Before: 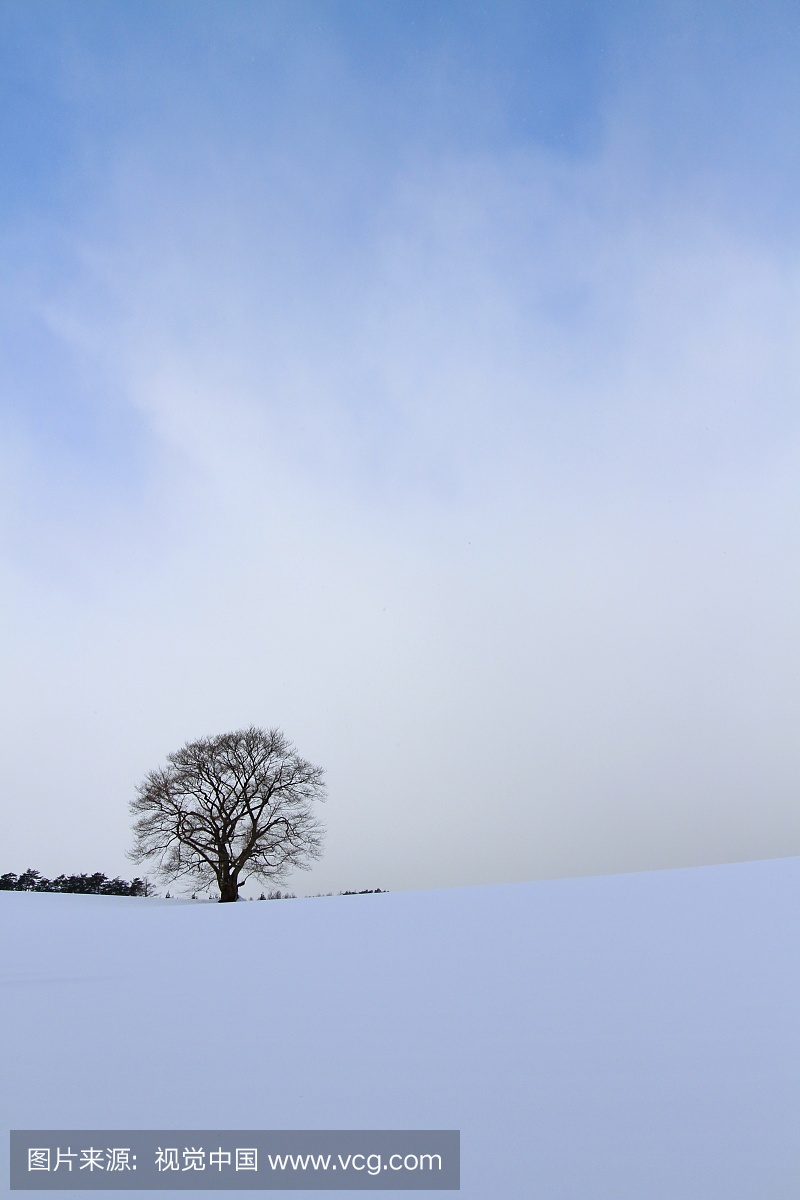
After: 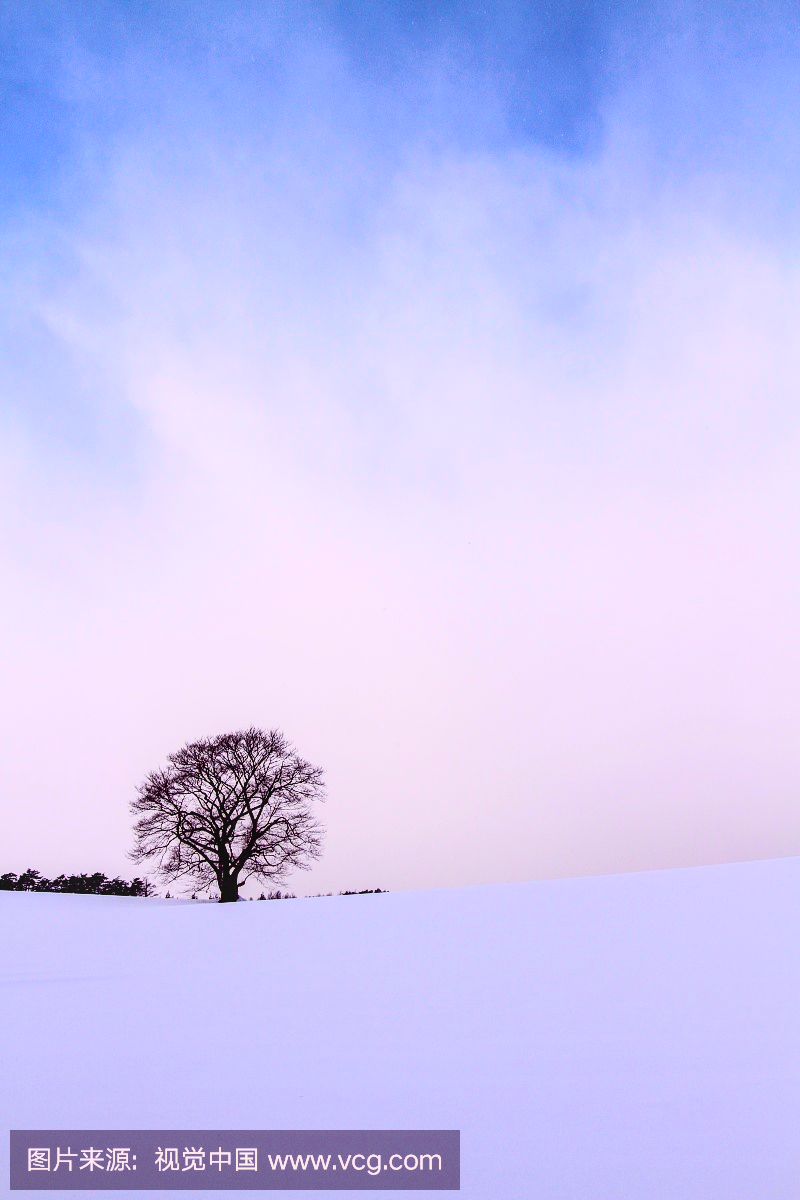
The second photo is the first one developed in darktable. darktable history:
exposure: exposure -1 EV, compensate highlight preservation false
rgb curve: curves: ch0 [(0, 0) (0.21, 0.15) (0.24, 0.21) (0.5, 0.75) (0.75, 0.96) (0.89, 0.99) (1, 1)]; ch1 [(0, 0.02) (0.21, 0.13) (0.25, 0.2) (0.5, 0.67) (0.75, 0.9) (0.89, 0.97) (1, 1)]; ch2 [(0, 0.02) (0.21, 0.13) (0.25, 0.2) (0.5, 0.67) (0.75, 0.9) (0.89, 0.97) (1, 1)], compensate middle gray true
local contrast: on, module defaults
color balance rgb: shadows lift › chroma 6.43%, shadows lift › hue 305.74°, highlights gain › chroma 2.43%, highlights gain › hue 35.74°, global offset › chroma 0.28%, global offset › hue 320.29°, linear chroma grading › global chroma 5.5%, perceptual saturation grading › global saturation 30%, contrast 5.15%
